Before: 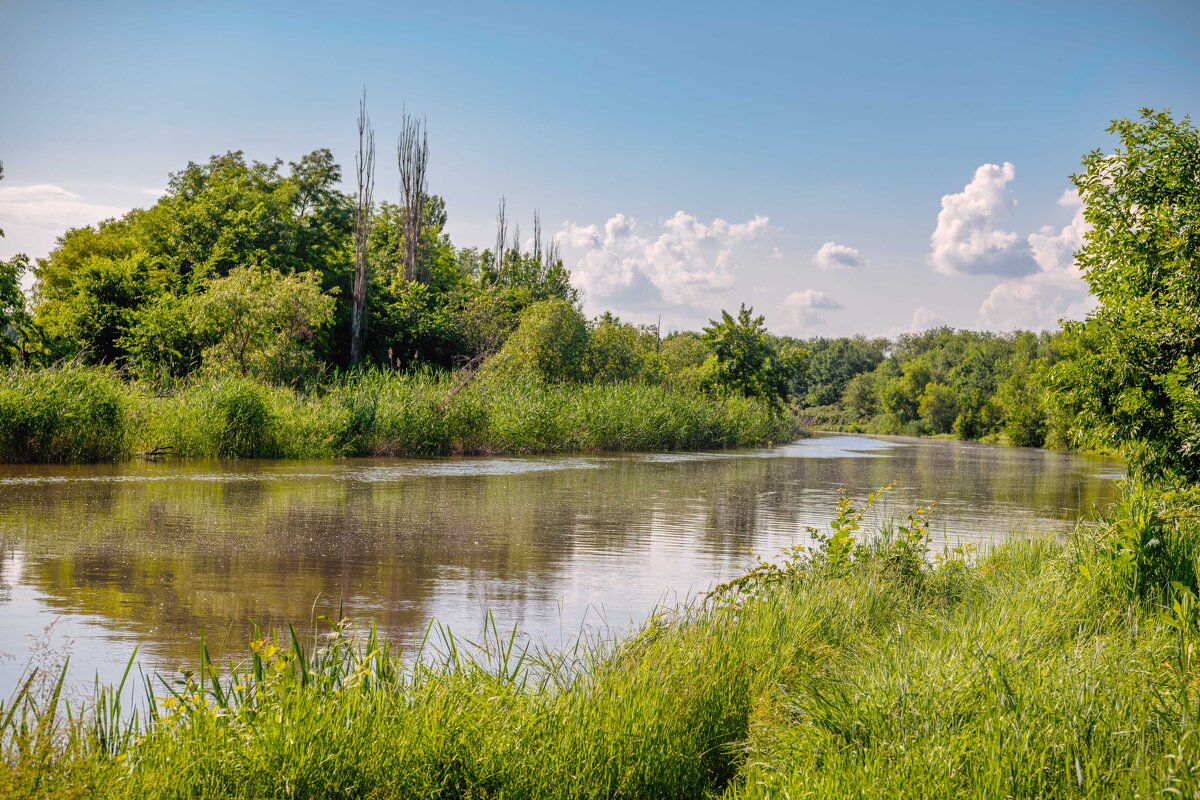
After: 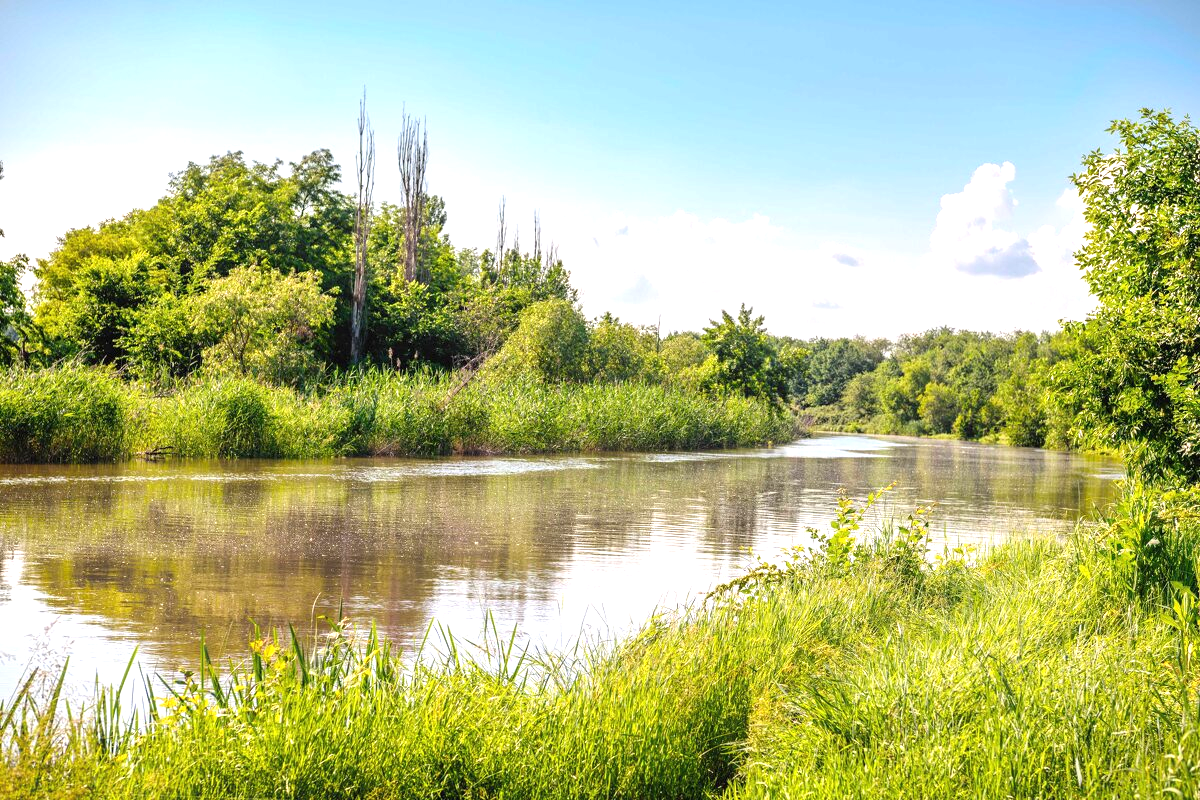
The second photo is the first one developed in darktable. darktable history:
exposure: black level correction 0, exposure 0.951 EV, compensate exposure bias true, compensate highlight preservation false
